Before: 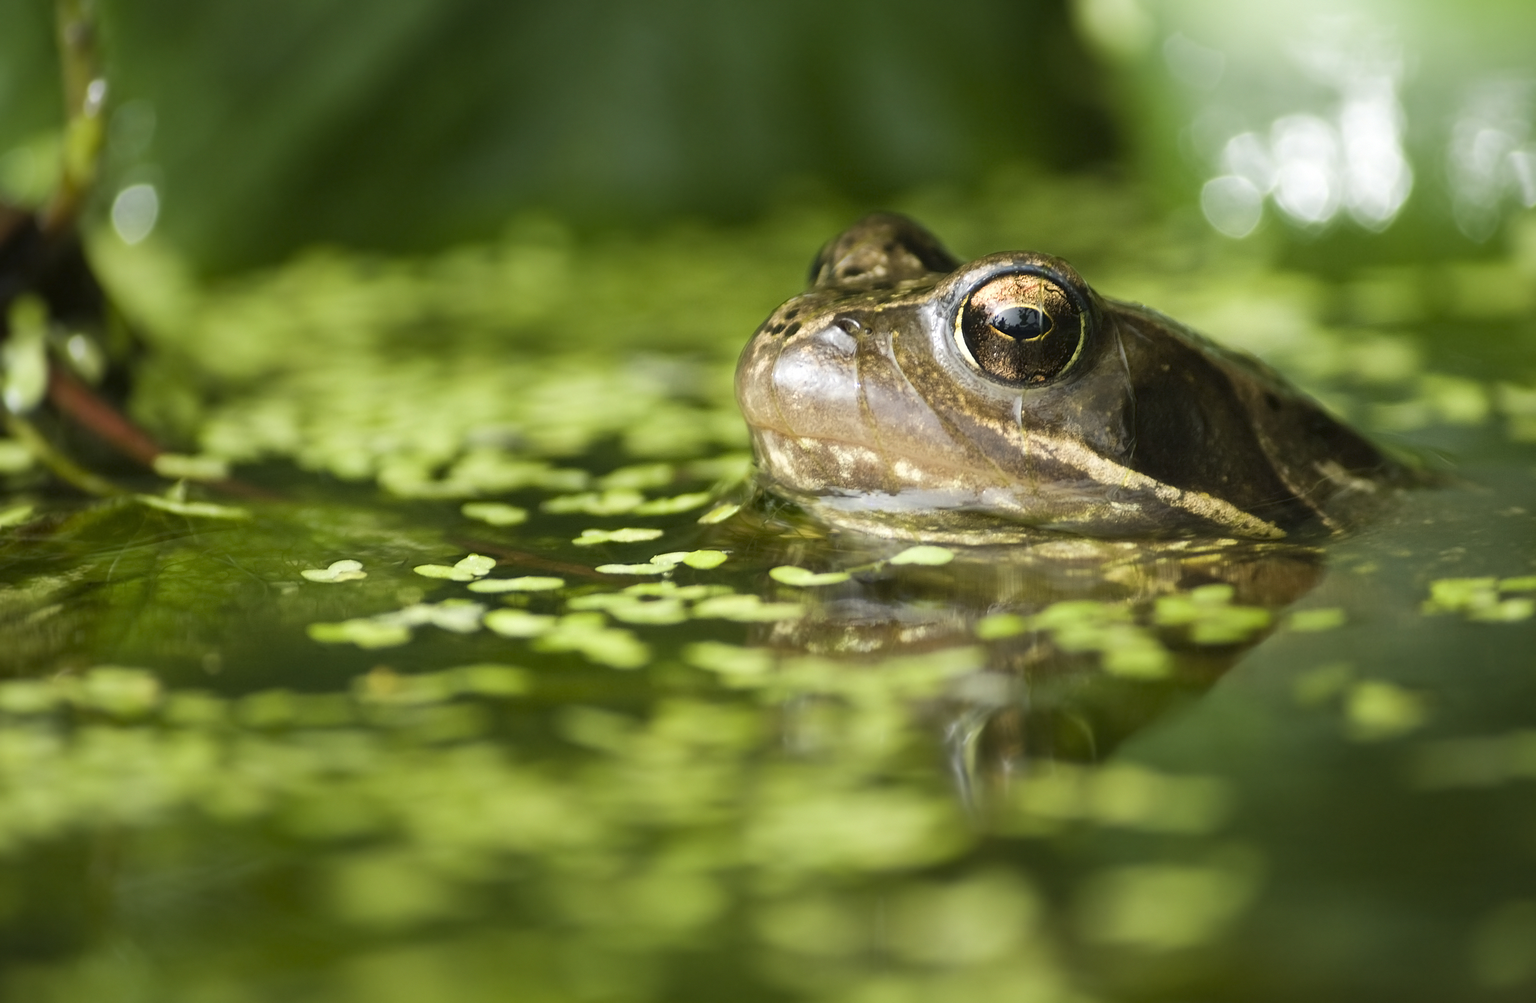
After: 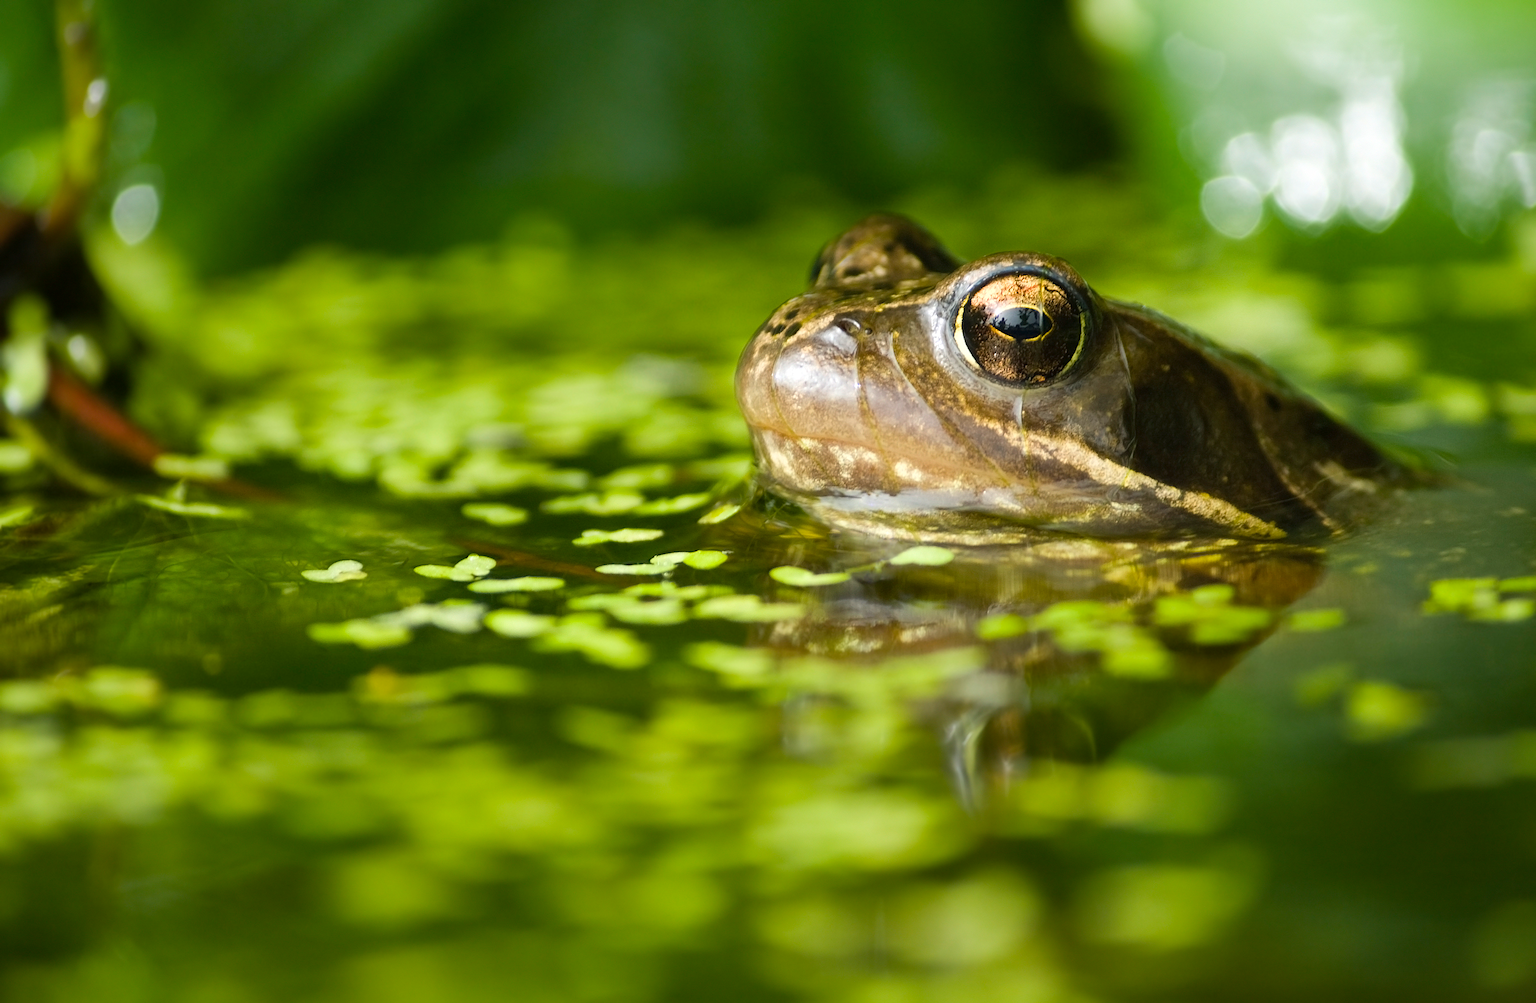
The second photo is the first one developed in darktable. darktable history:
tone equalizer: on, module defaults
color balance rgb: perceptual saturation grading › global saturation 20%, global vibrance 10%
